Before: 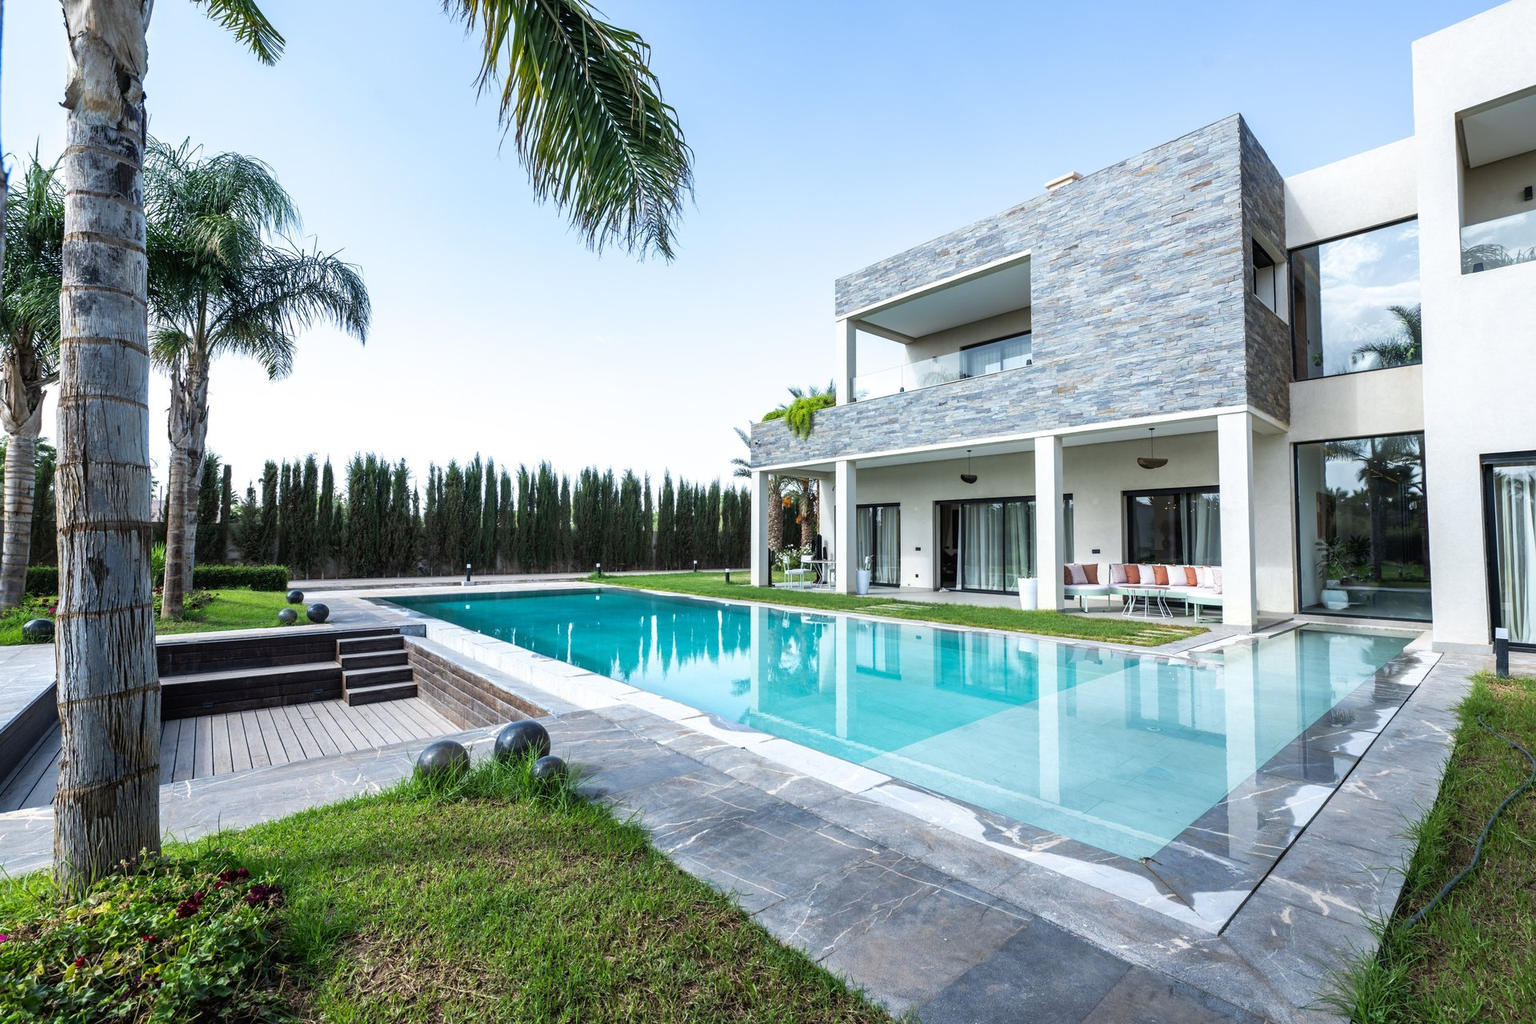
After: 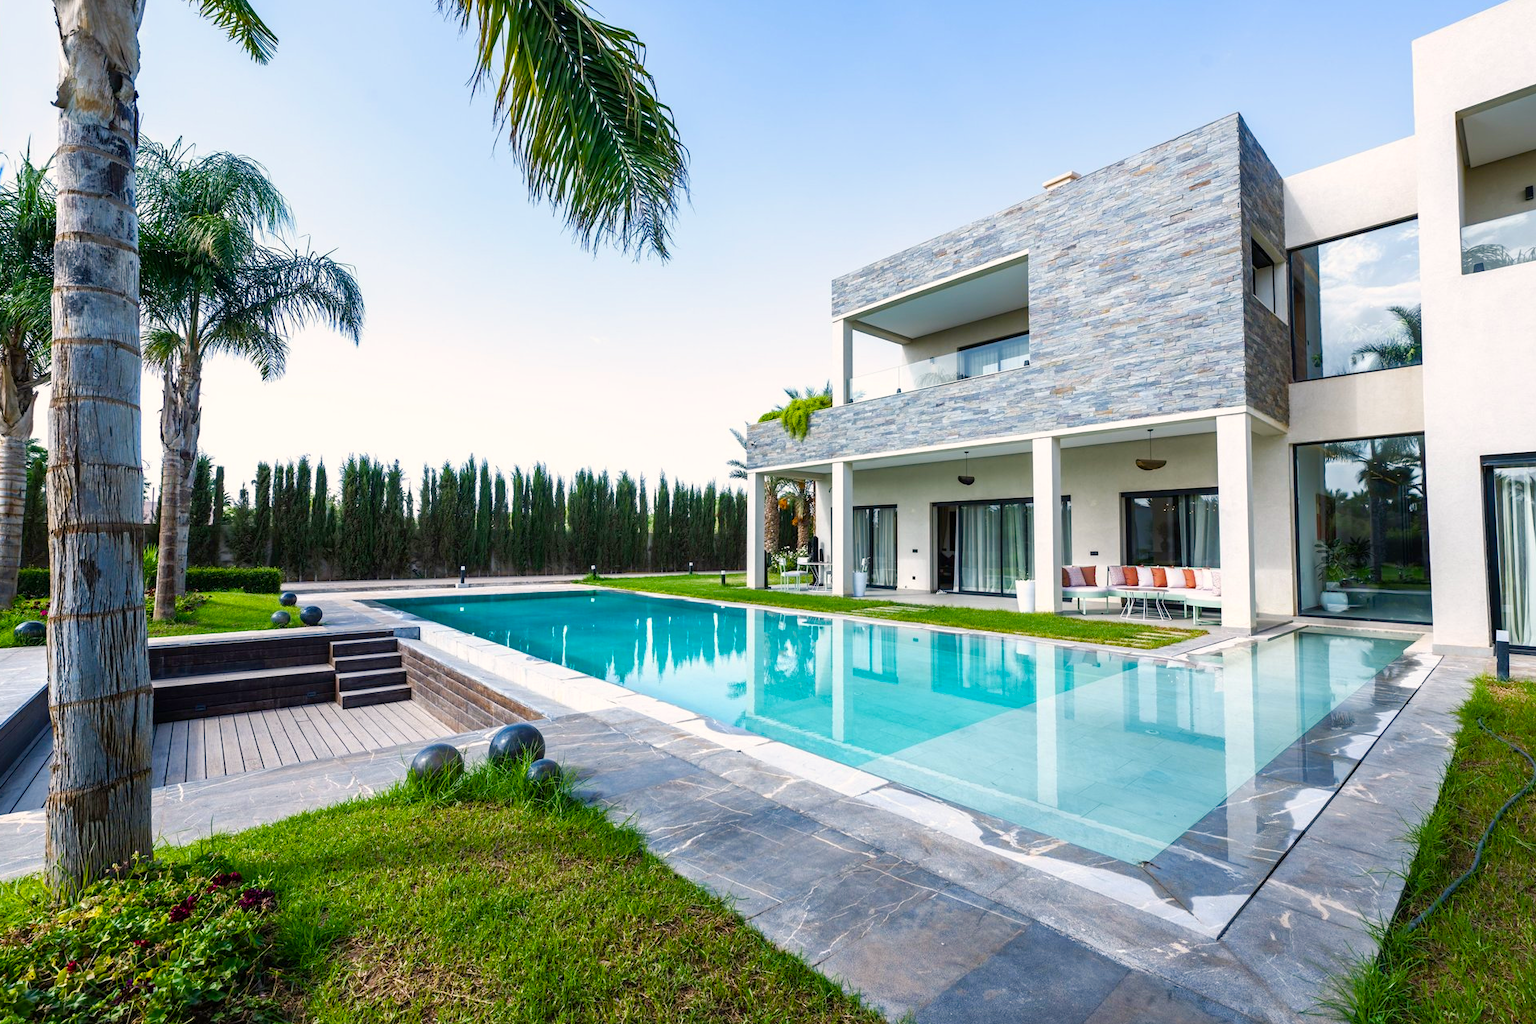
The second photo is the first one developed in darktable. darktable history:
color balance rgb: highlights gain › chroma 1.703%, highlights gain › hue 56.87°, perceptual saturation grading › global saturation 27.743%, perceptual saturation grading › highlights -25.69%, perceptual saturation grading › mid-tones 24.746%, perceptual saturation grading › shadows 50.219%, global vibrance 20%
crop and rotate: left 0.624%, top 0.156%, bottom 0.328%
